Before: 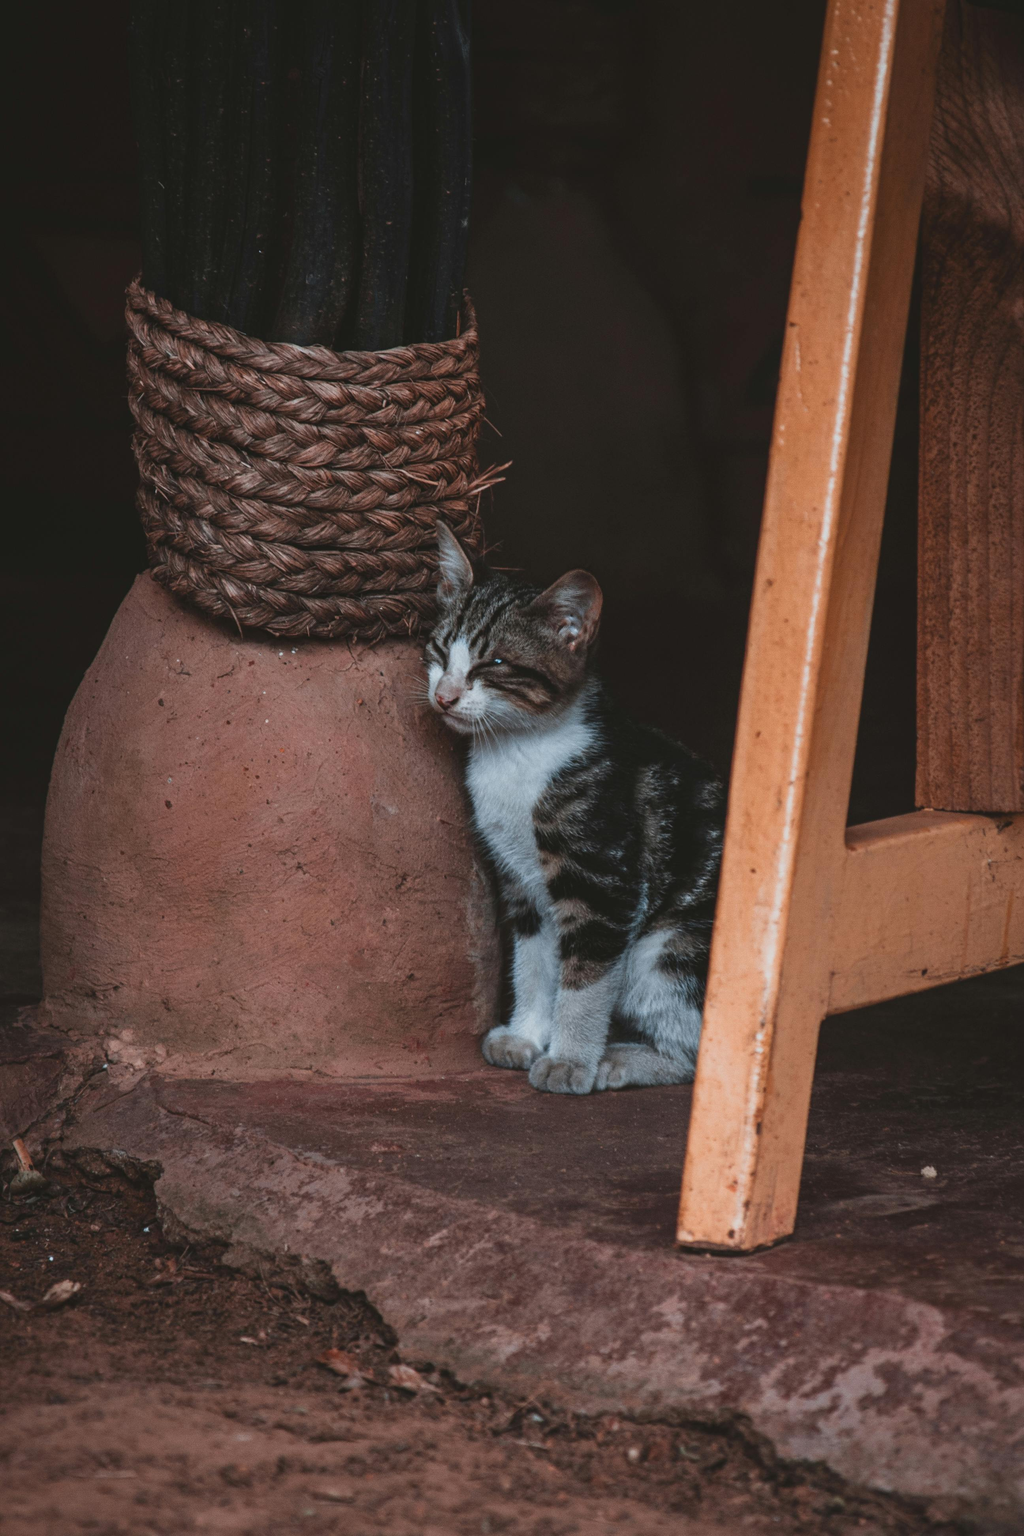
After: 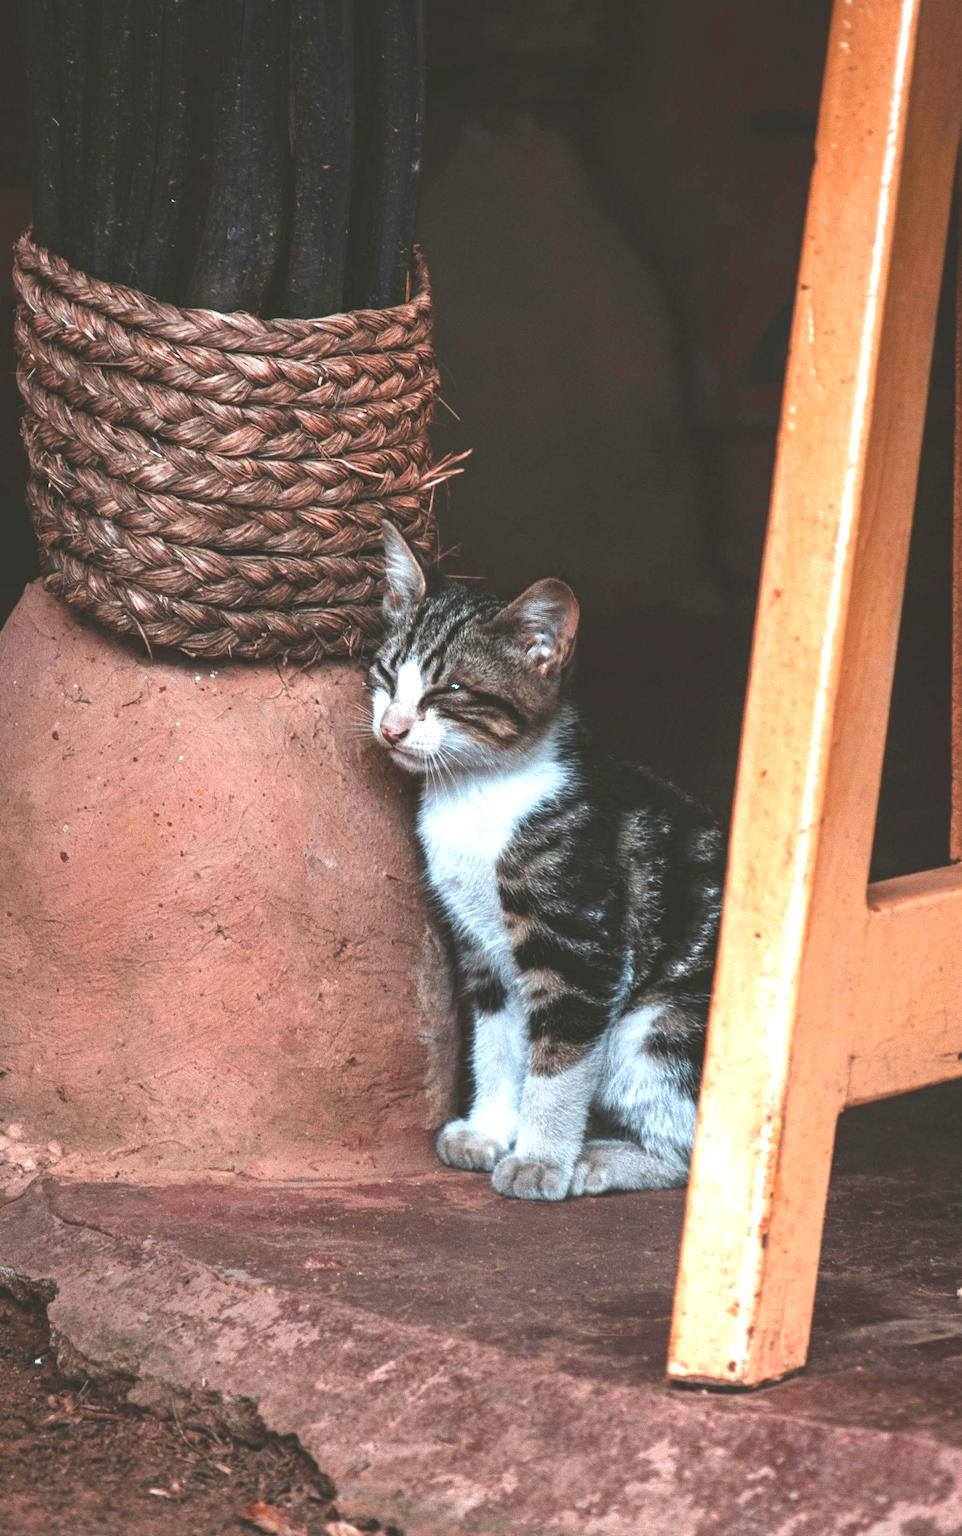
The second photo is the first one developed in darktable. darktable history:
exposure: exposure 1.5 EV, compensate highlight preservation false
crop: left 11.225%, top 5.381%, right 9.565%, bottom 10.314%
